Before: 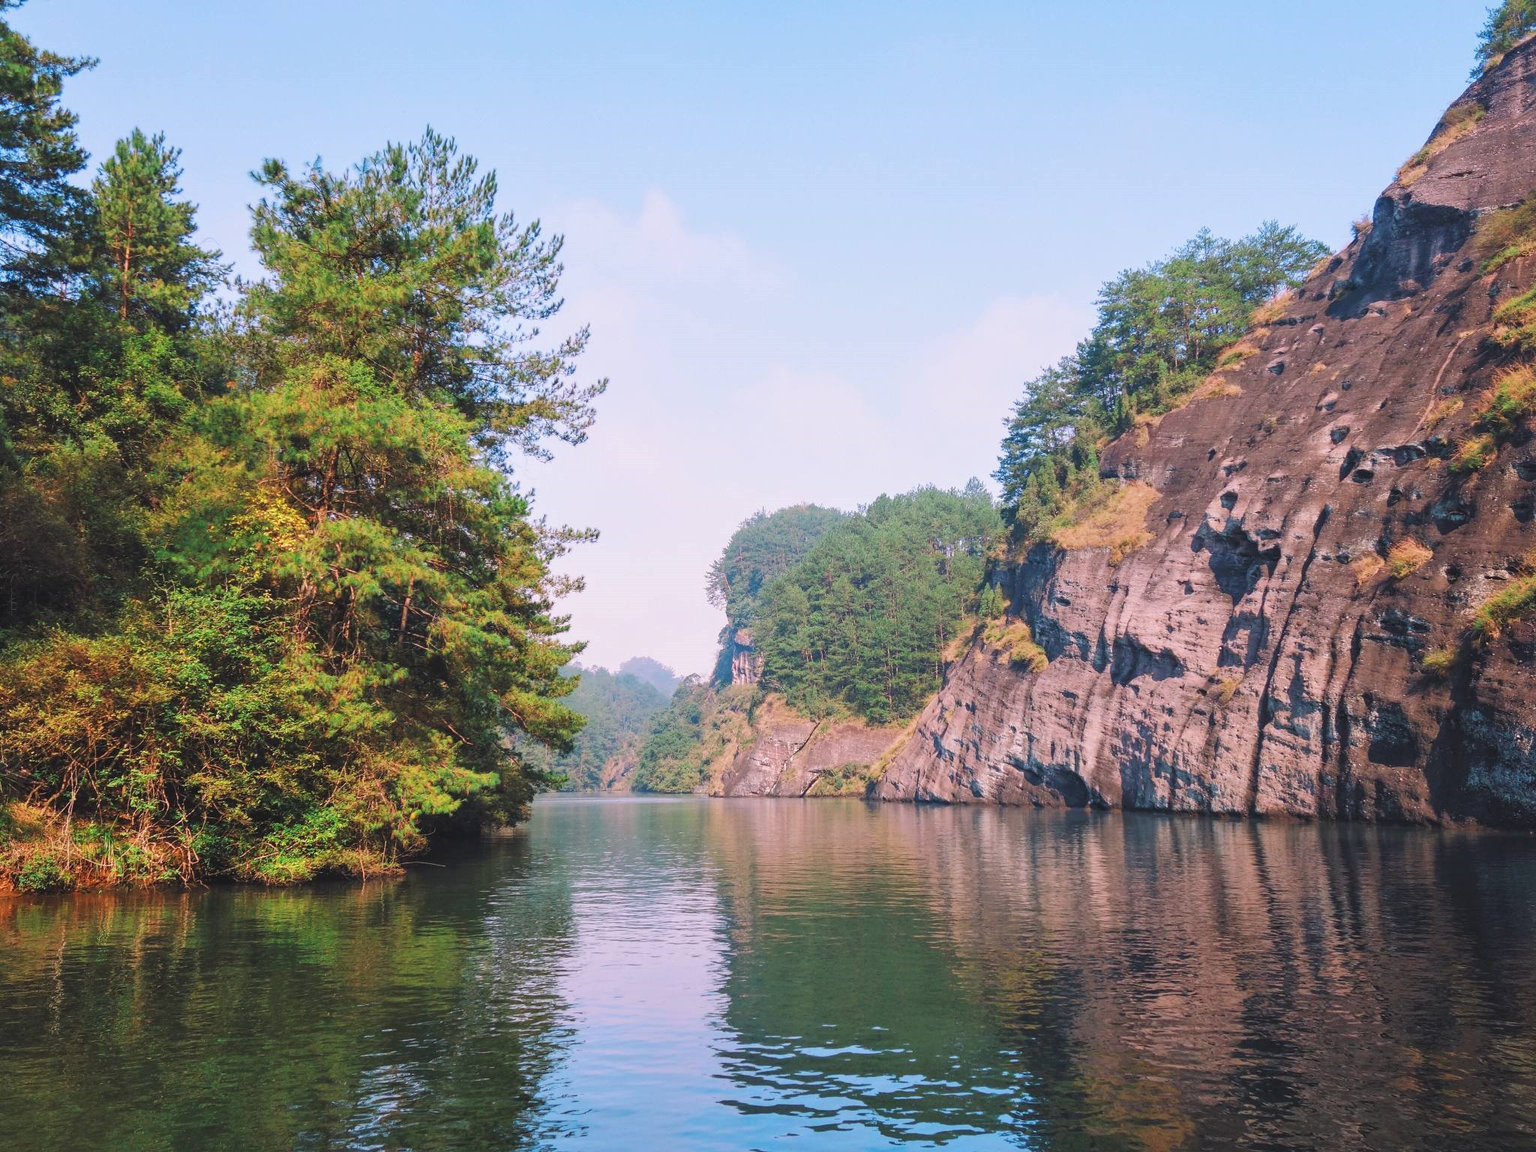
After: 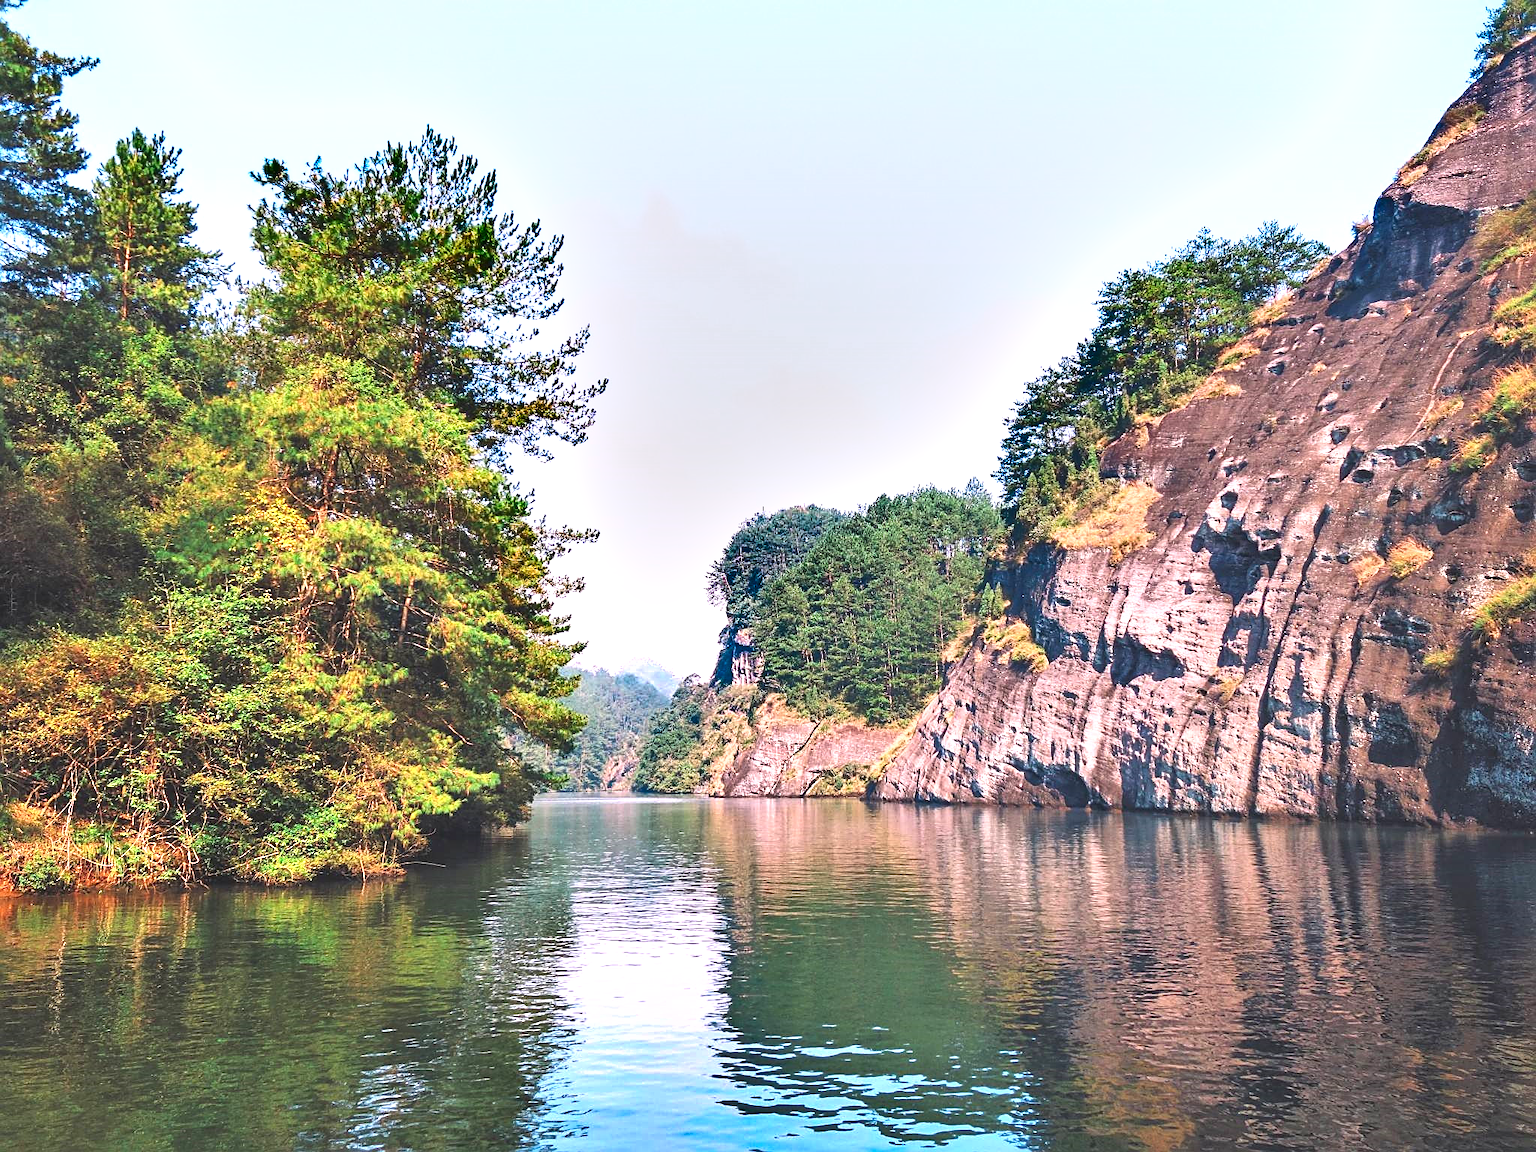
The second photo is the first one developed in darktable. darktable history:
sharpen: on, module defaults
shadows and highlights: radius 108.01, shadows 44.35, highlights -66.84, low approximation 0.01, soften with gaussian
exposure: black level correction 0, exposure 1 EV, compensate exposure bias true, compensate highlight preservation false
